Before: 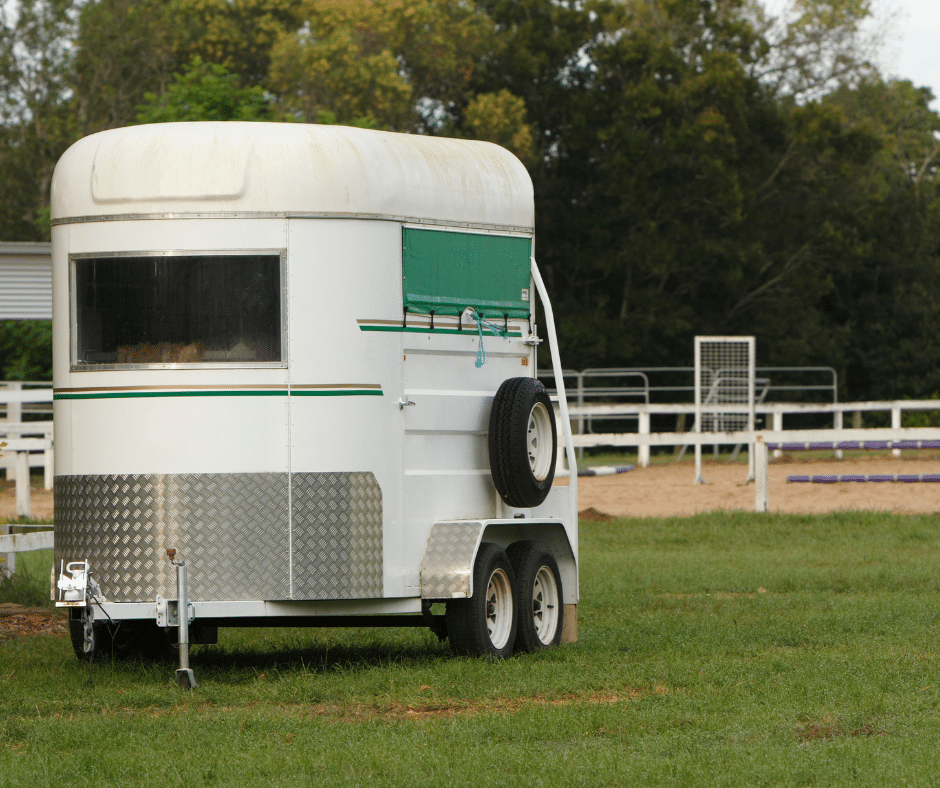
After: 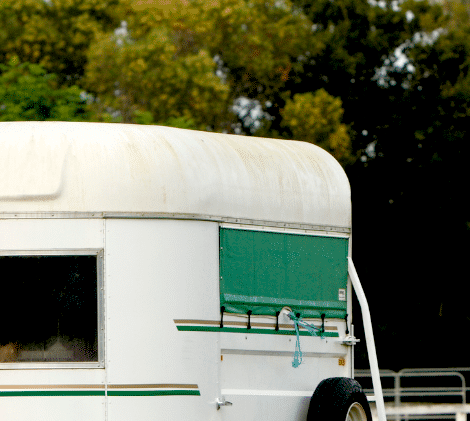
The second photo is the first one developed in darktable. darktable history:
exposure: black level correction 0.025, exposure 0.182 EV, compensate highlight preservation false
crop: left 19.556%, right 30.401%, bottom 46.458%
